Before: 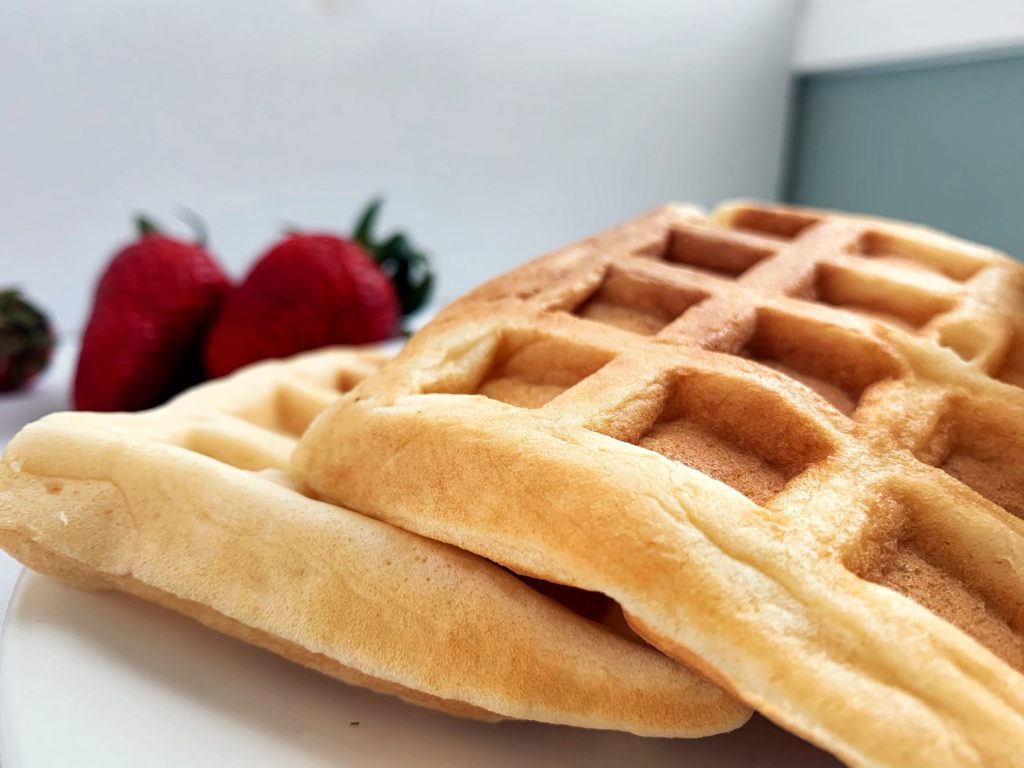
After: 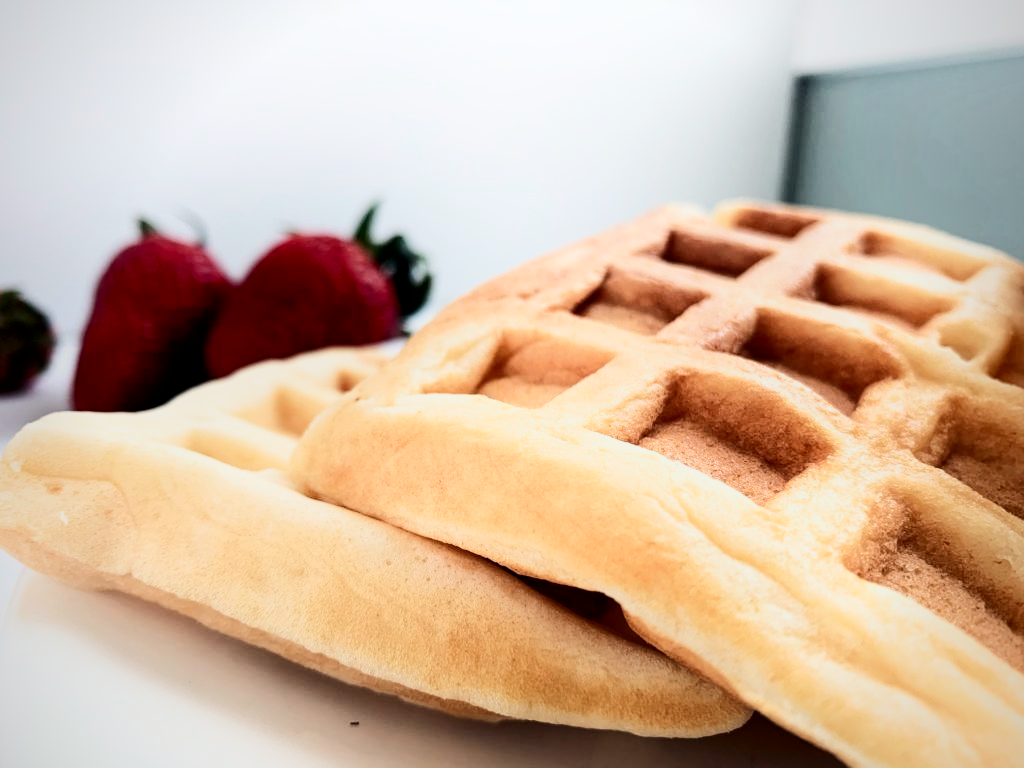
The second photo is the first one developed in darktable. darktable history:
shadows and highlights: shadows -89.08, highlights 90.67, soften with gaussian
vignetting: fall-off radius 60.9%, saturation 0.054
contrast brightness saturation: contrast 0.291
filmic rgb: black relative exposure -7.78 EV, white relative exposure 4.4 EV, threshold 5.98 EV, hardness 3.76, latitude 38.97%, contrast 0.978, highlights saturation mix 8.97%, shadows ↔ highlights balance 4.82%, enable highlight reconstruction true
